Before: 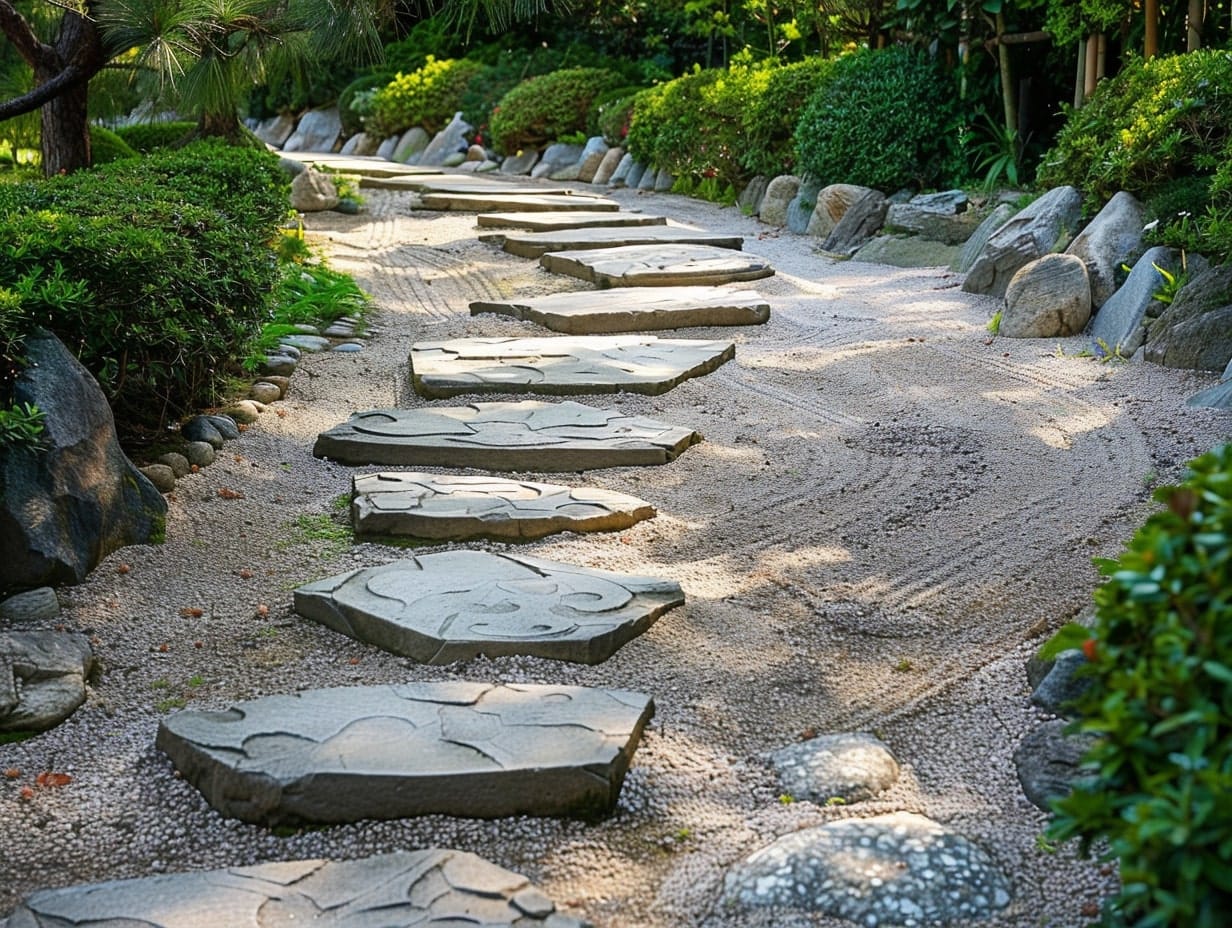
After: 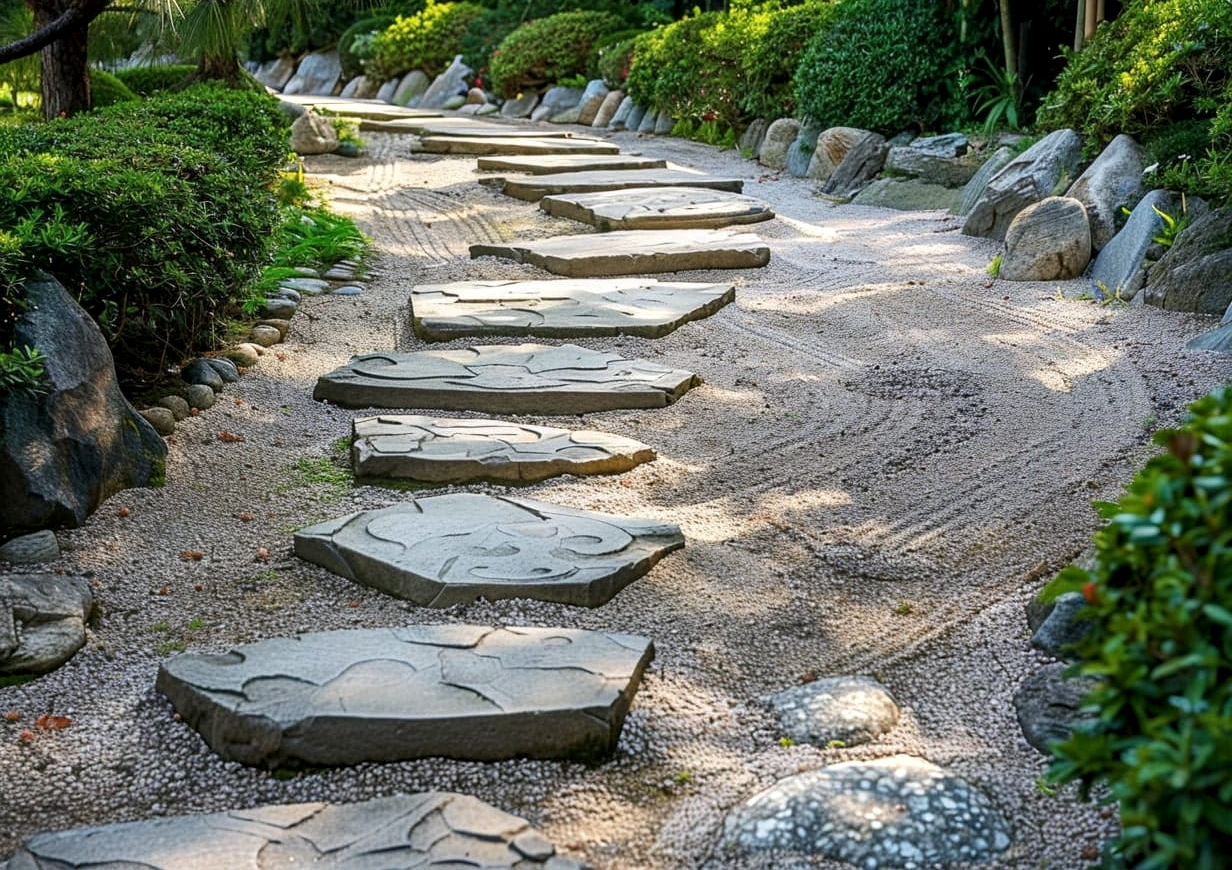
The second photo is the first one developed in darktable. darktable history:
crop and rotate: top 6.25%
local contrast: on, module defaults
